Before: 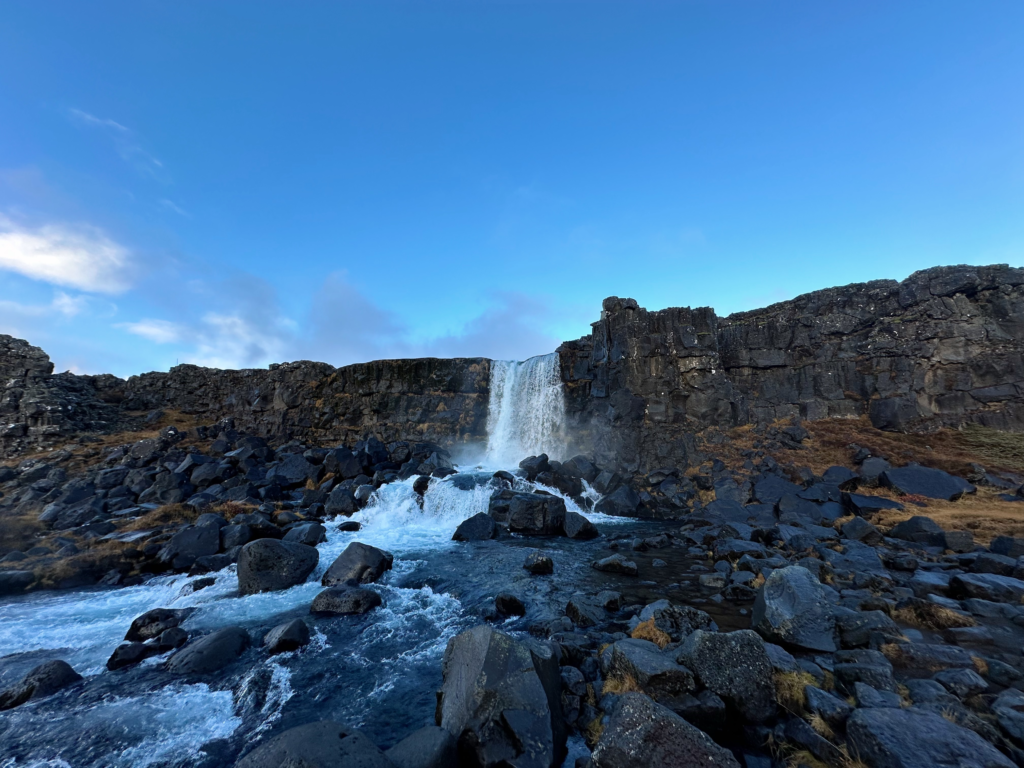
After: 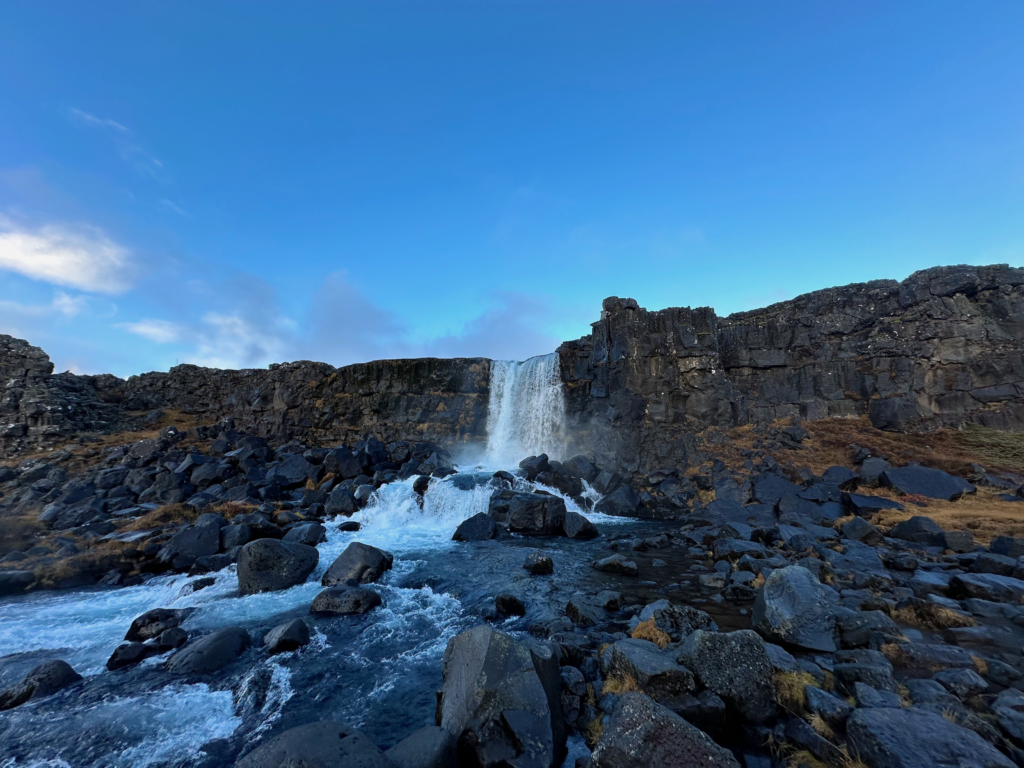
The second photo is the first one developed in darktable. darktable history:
rotate and perspective: crop left 0, crop top 0
shadows and highlights: shadows 25, white point adjustment -3, highlights -30
